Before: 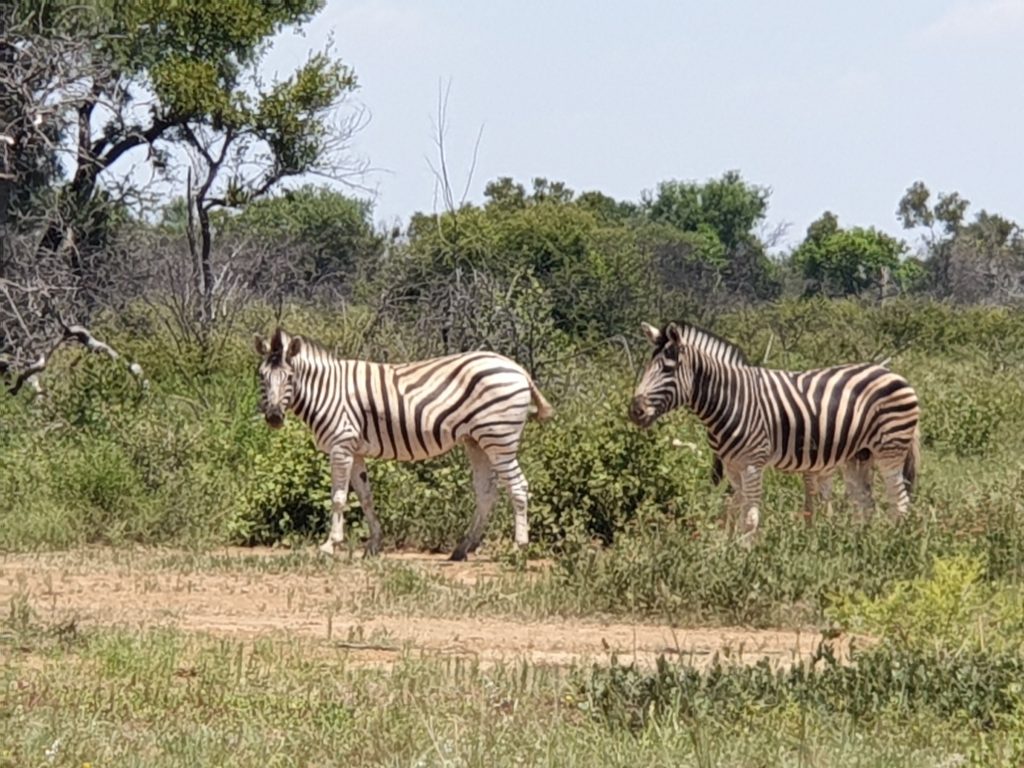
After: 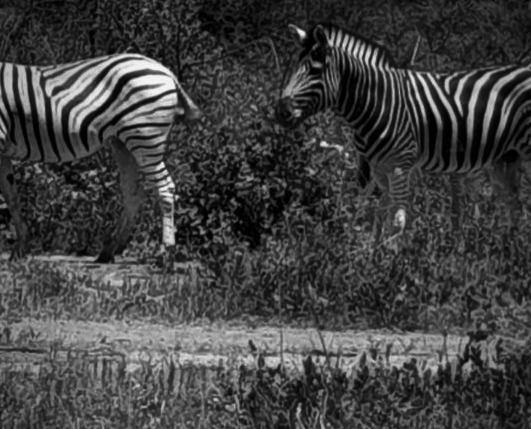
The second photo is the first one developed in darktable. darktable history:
crop: left 34.515%, top 38.894%, right 13.616%, bottom 5.203%
vignetting: fall-off start 71.82%, brightness -0.583, saturation -0.112
contrast brightness saturation: contrast -0.033, brightness -0.572, saturation -1
